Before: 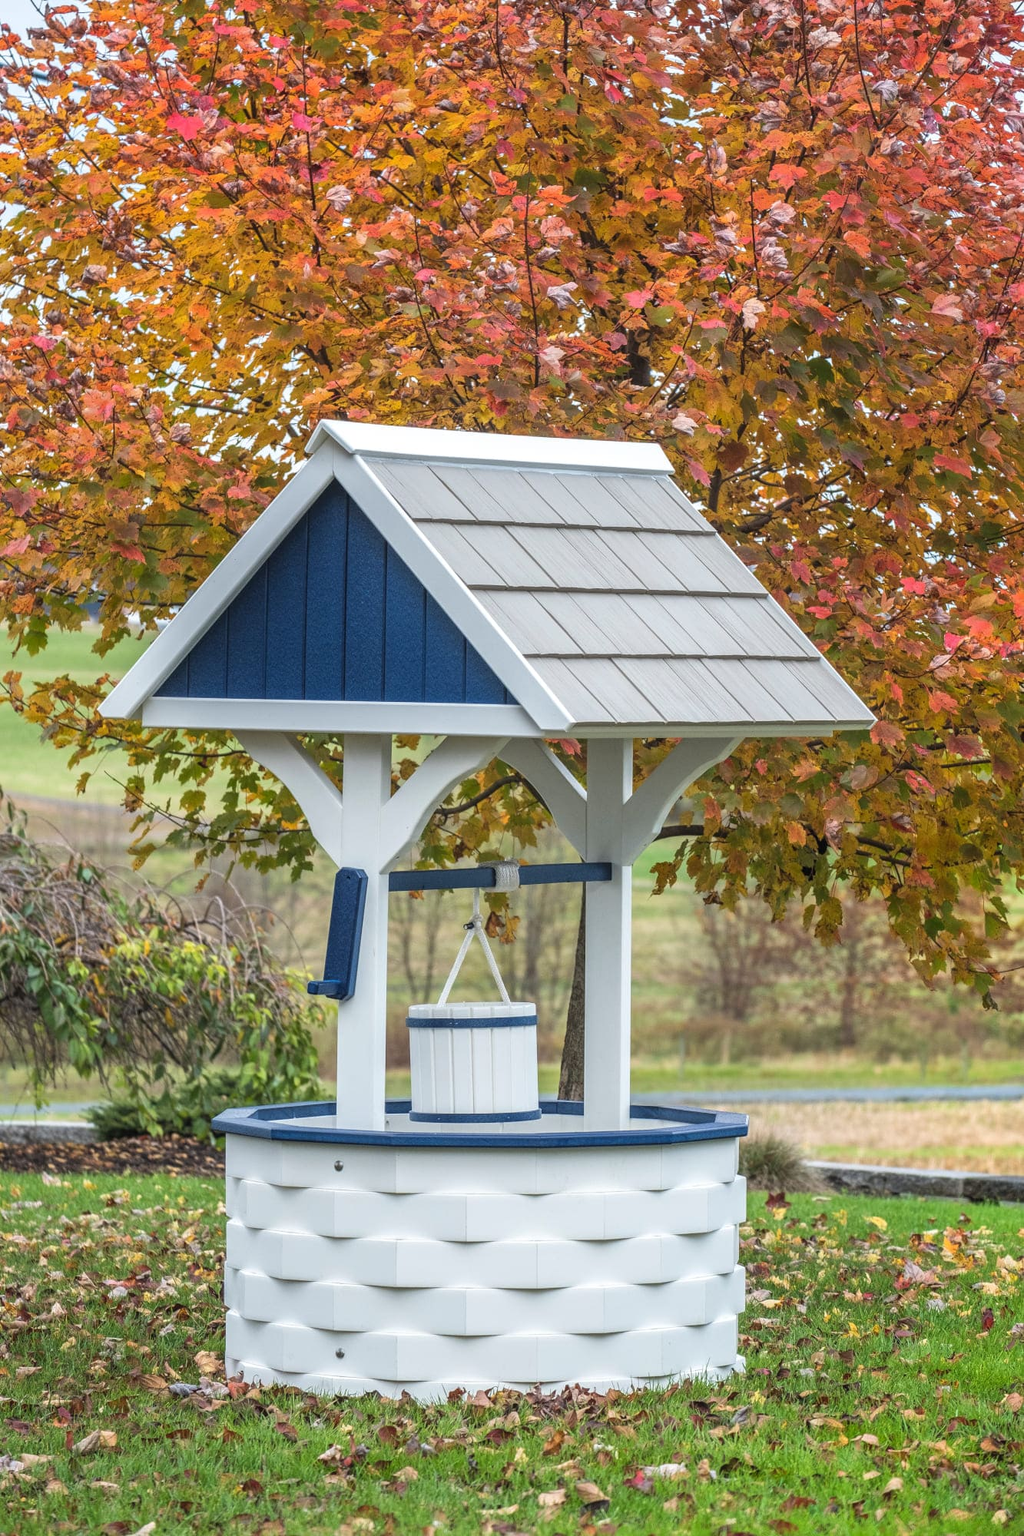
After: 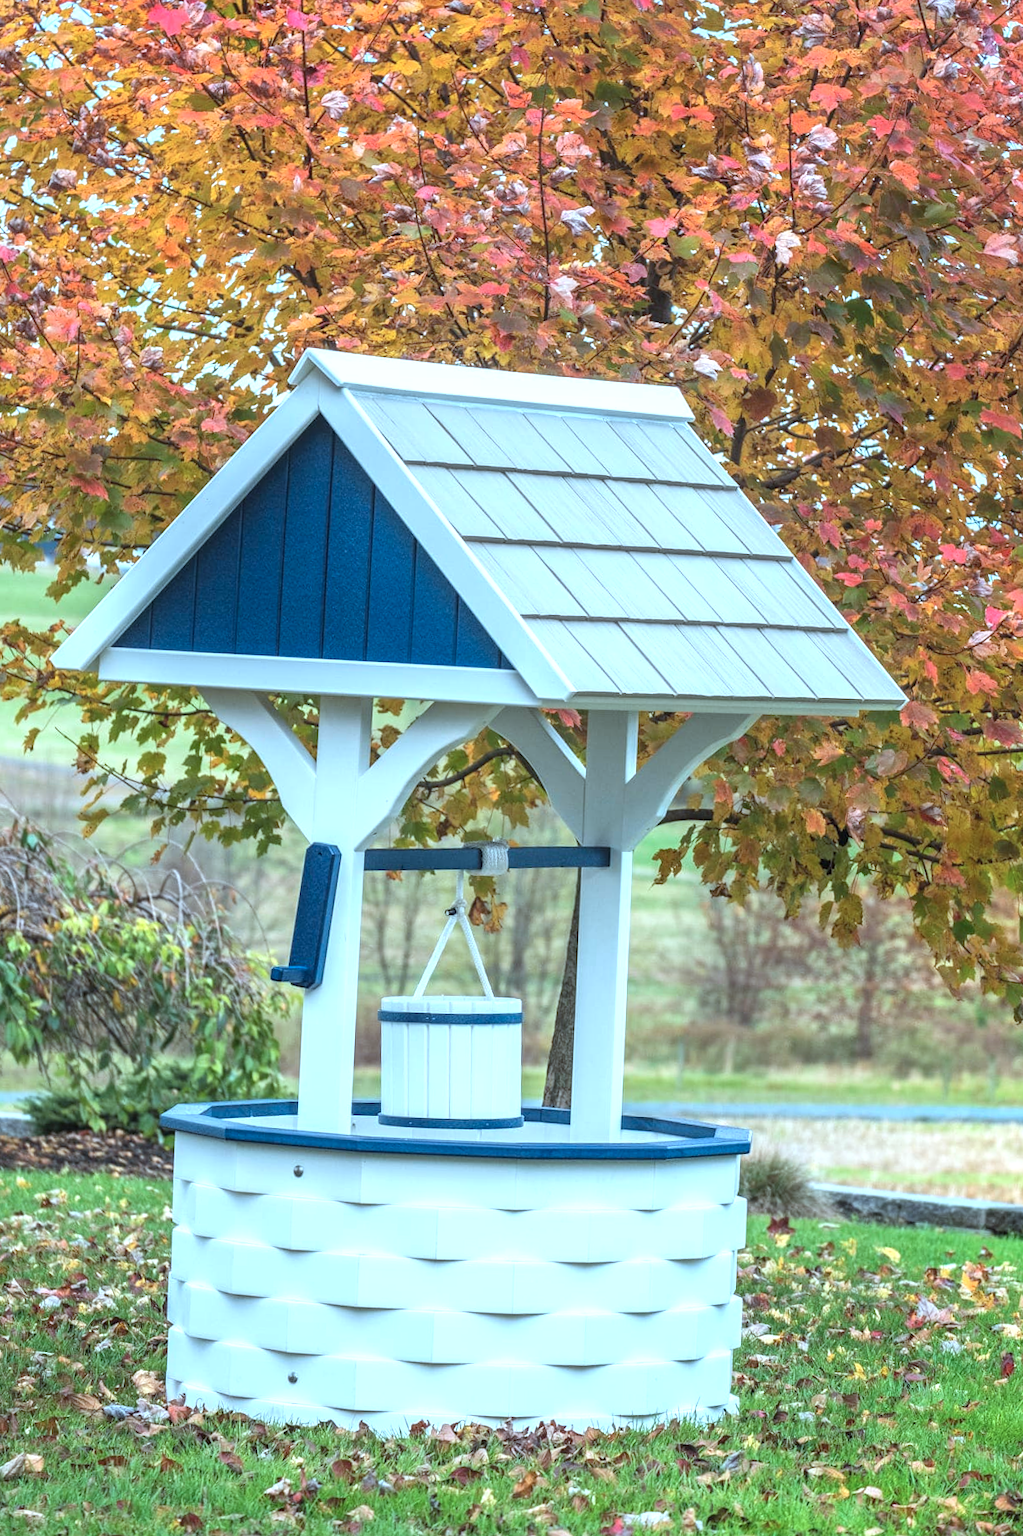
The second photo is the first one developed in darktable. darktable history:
exposure: exposure 0.493 EV, compensate highlight preservation false
crop and rotate: angle -1.96°, left 3.097%, top 4.154%, right 1.586%, bottom 0.529%
color correction: highlights a* -10.69, highlights b* -19.19
